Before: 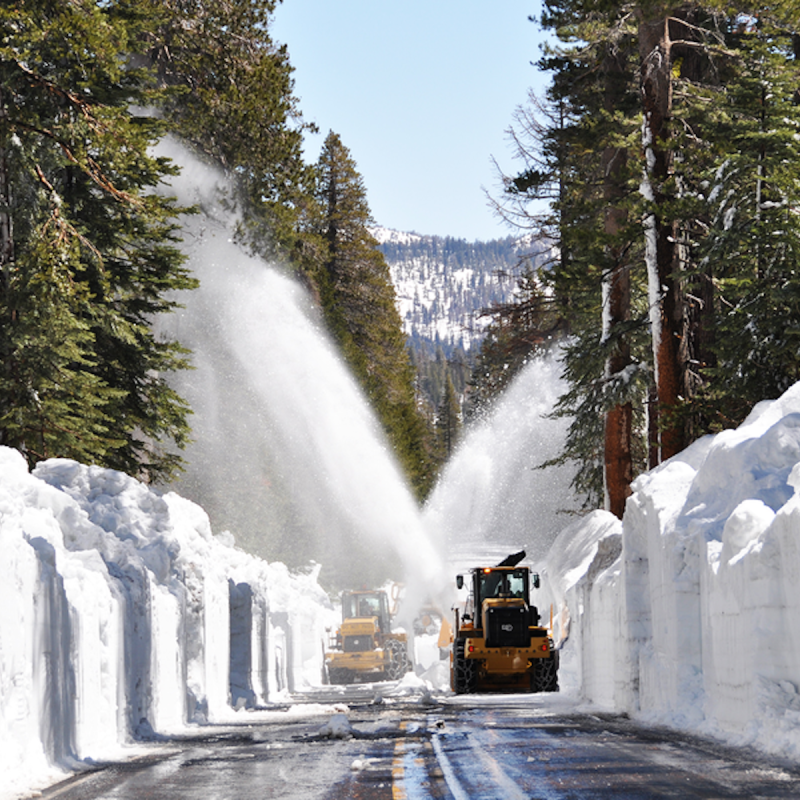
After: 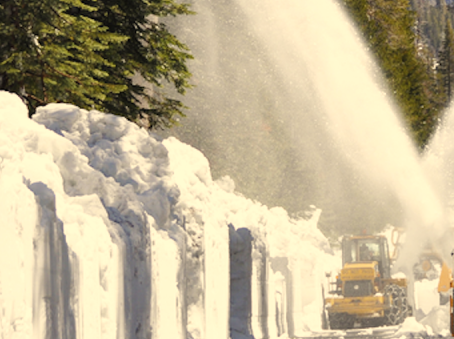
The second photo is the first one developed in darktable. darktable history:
crop: top 44.466%, right 43.203%, bottom 13.054%
color correction: highlights a* 2.54, highlights b* 22.87
